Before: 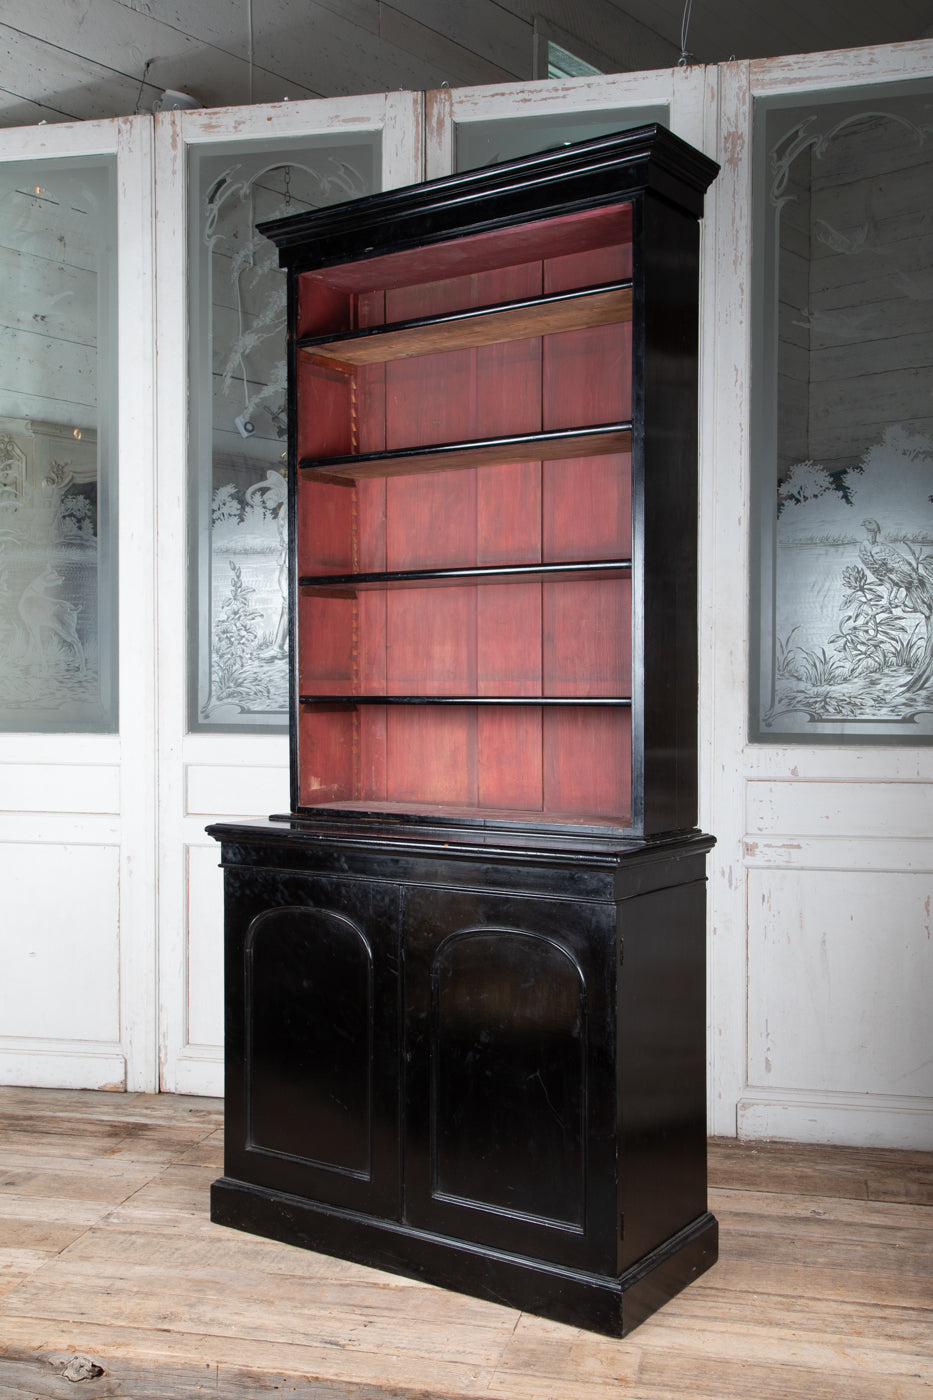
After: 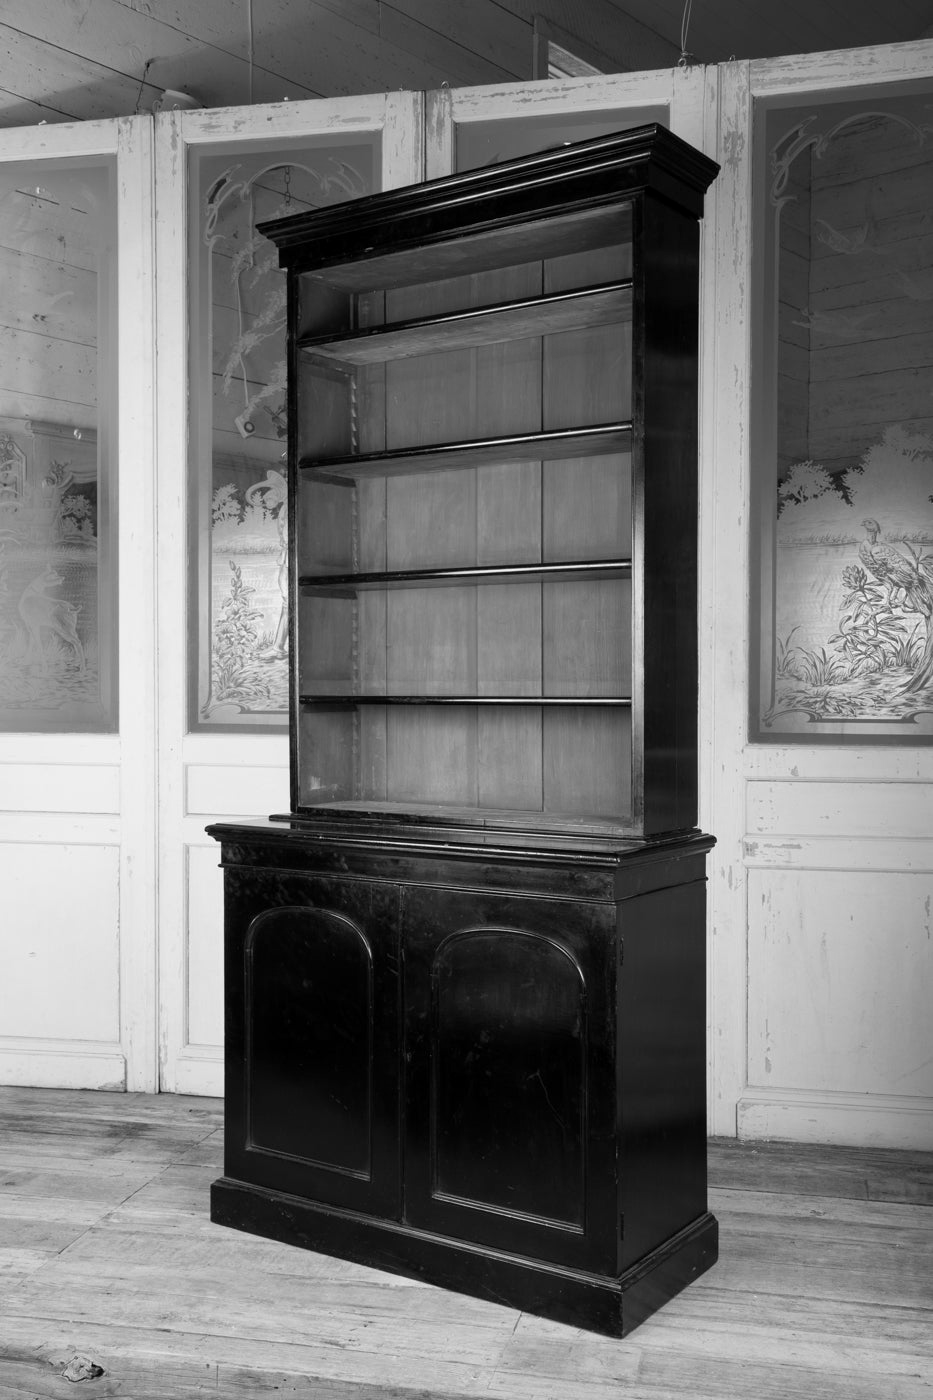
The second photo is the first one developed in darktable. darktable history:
monochrome: on, module defaults
exposure: black level correction 0.001, exposure -0.125 EV, compensate exposure bias true, compensate highlight preservation false
